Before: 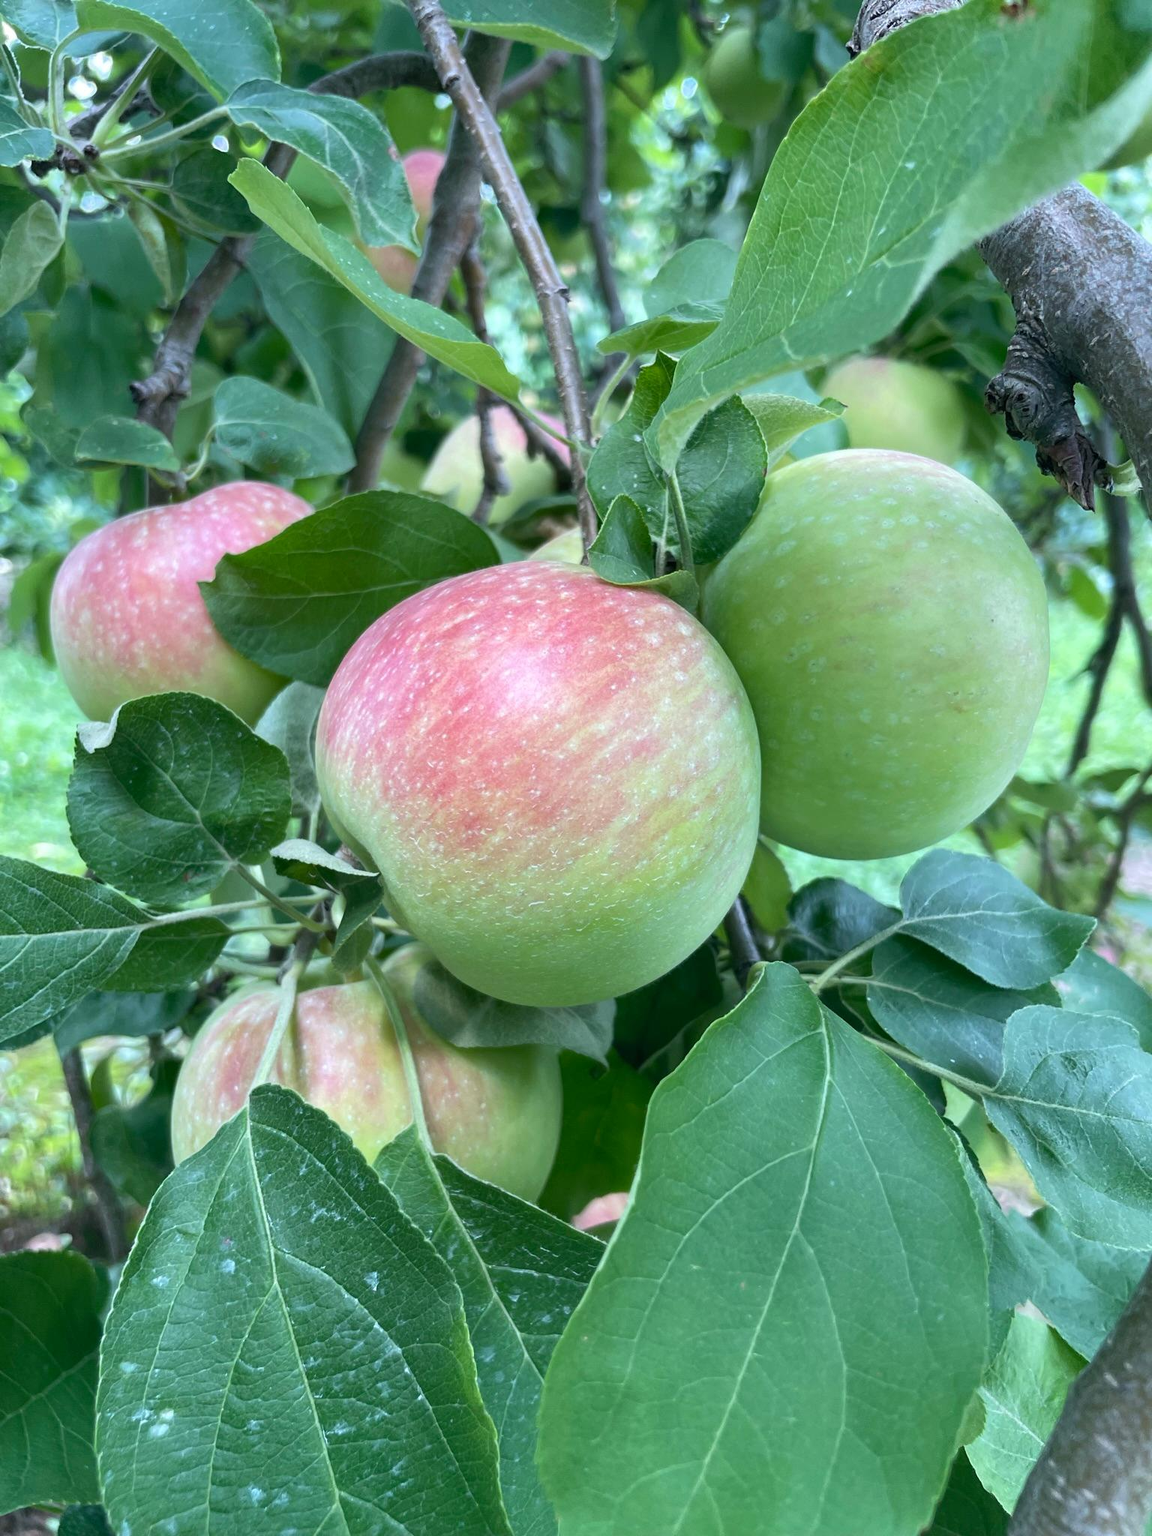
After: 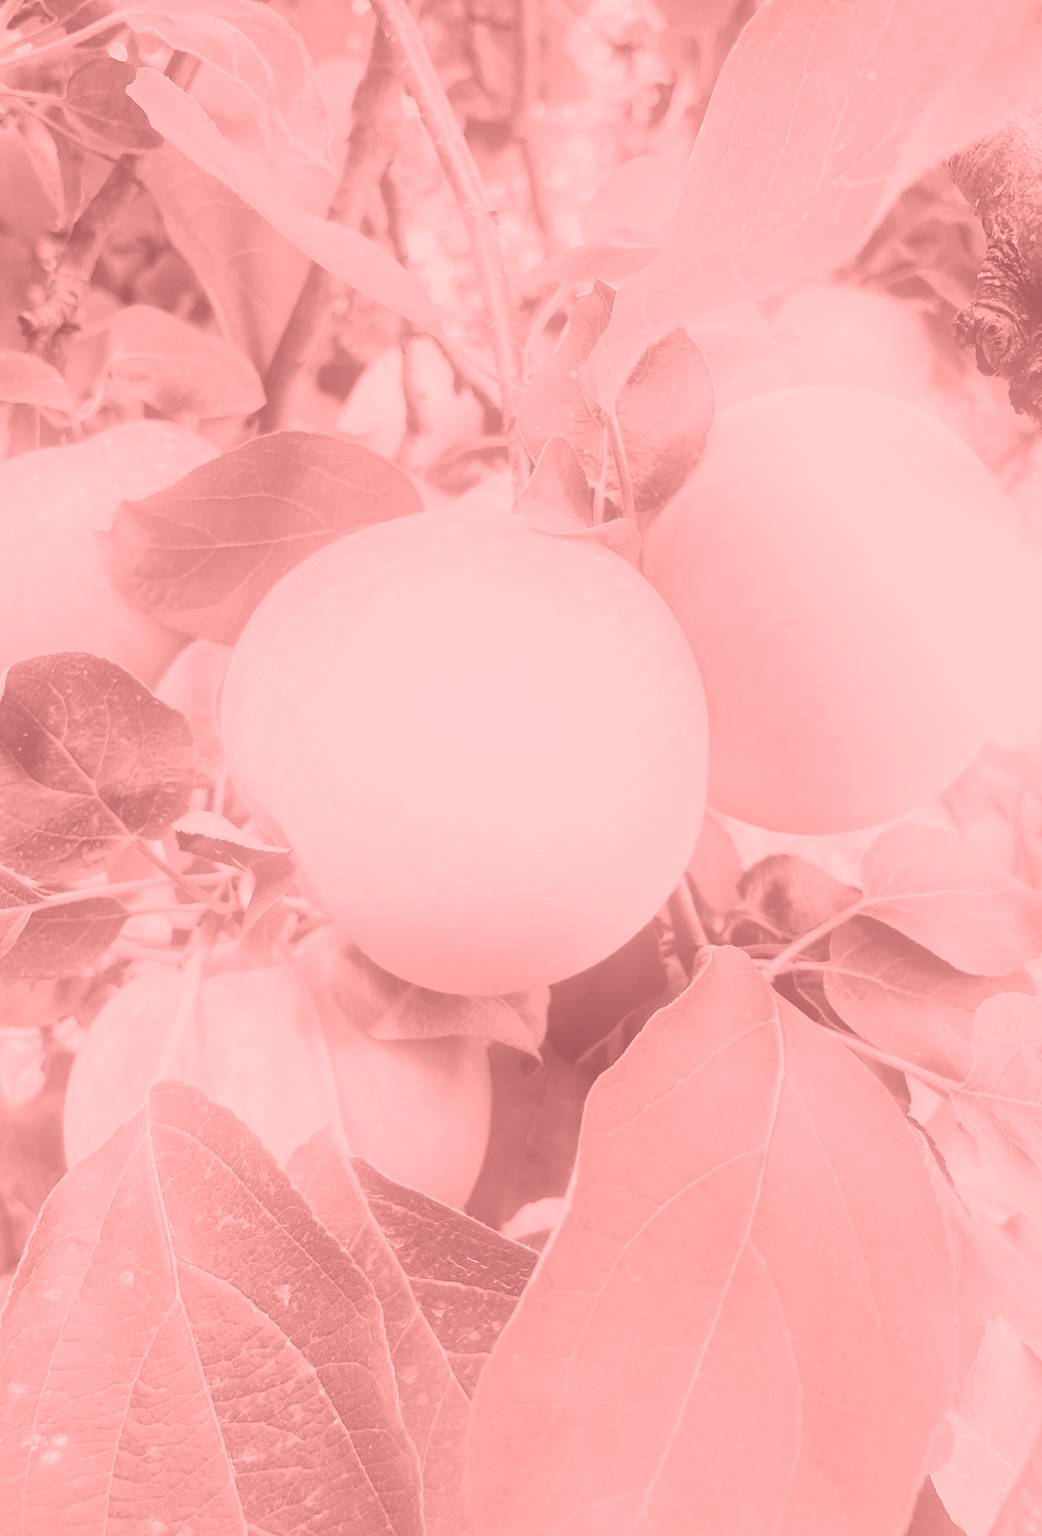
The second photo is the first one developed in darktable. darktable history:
colorize: saturation 51%, source mix 50.67%, lightness 50.67%
tone curve: curves: ch0 [(0, 0) (0.003, 0.057) (0.011, 0.061) (0.025, 0.065) (0.044, 0.075) (0.069, 0.082) (0.1, 0.09) (0.136, 0.102) (0.177, 0.145) (0.224, 0.195) (0.277, 0.27) (0.335, 0.374) (0.399, 0.486) (0.468, 0.578) (0.543, 0.652) (0.623, 0.717) (0.709, 0.778) (0.801, 0.837) (0.898, 0.909) (1, 1)], preserve colors none
crop: left 9.807%, top 6.259%, right 7.334%, bottom 2.177%
bloom: on, module defaults
exposure: exposure 0.236 EV, compensate highlight preservation false
